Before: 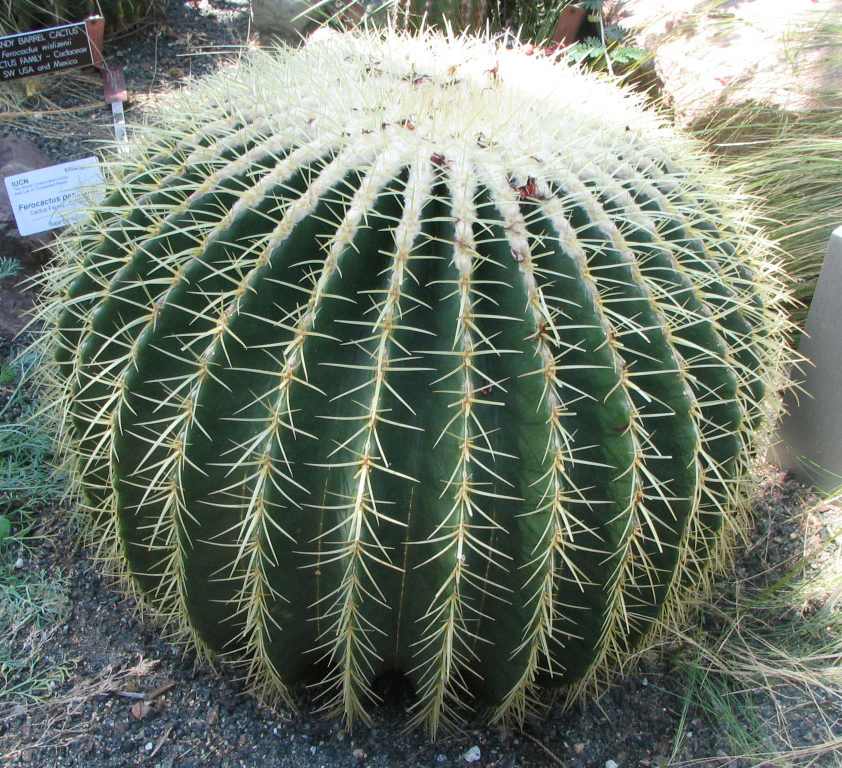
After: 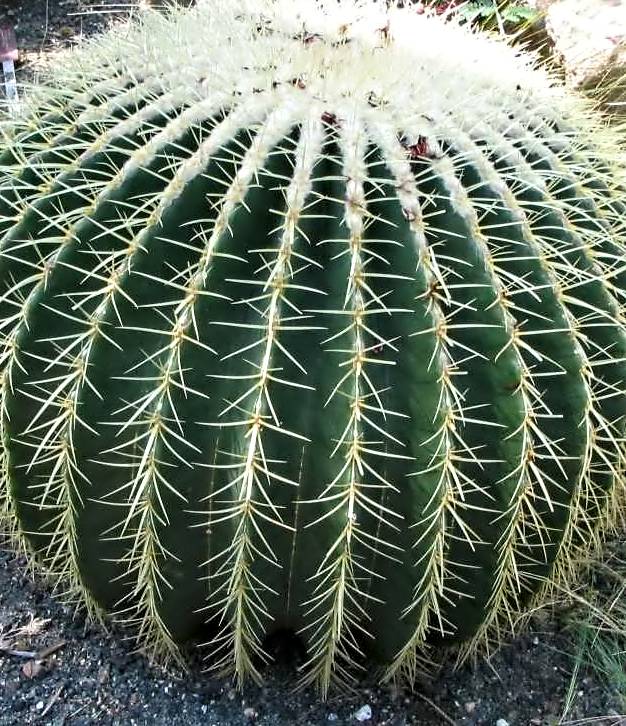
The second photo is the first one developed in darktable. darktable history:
color balance rgb: perceptual saturation grading › global saturation 19.298%
contrast equalizer: y [[0.5, 0.542, 0.583, 0.625, 0.667, 0.708], [0.5 ×6], [0.5 ×6], [0, 0.033, 0.067, 0.1, 0.133, 0.167], [0, 0.05, 0.1, 0.15, 0.2, 0.25]]
crop and rotate: left 12.949%, top 5.362%, right 12.621%
